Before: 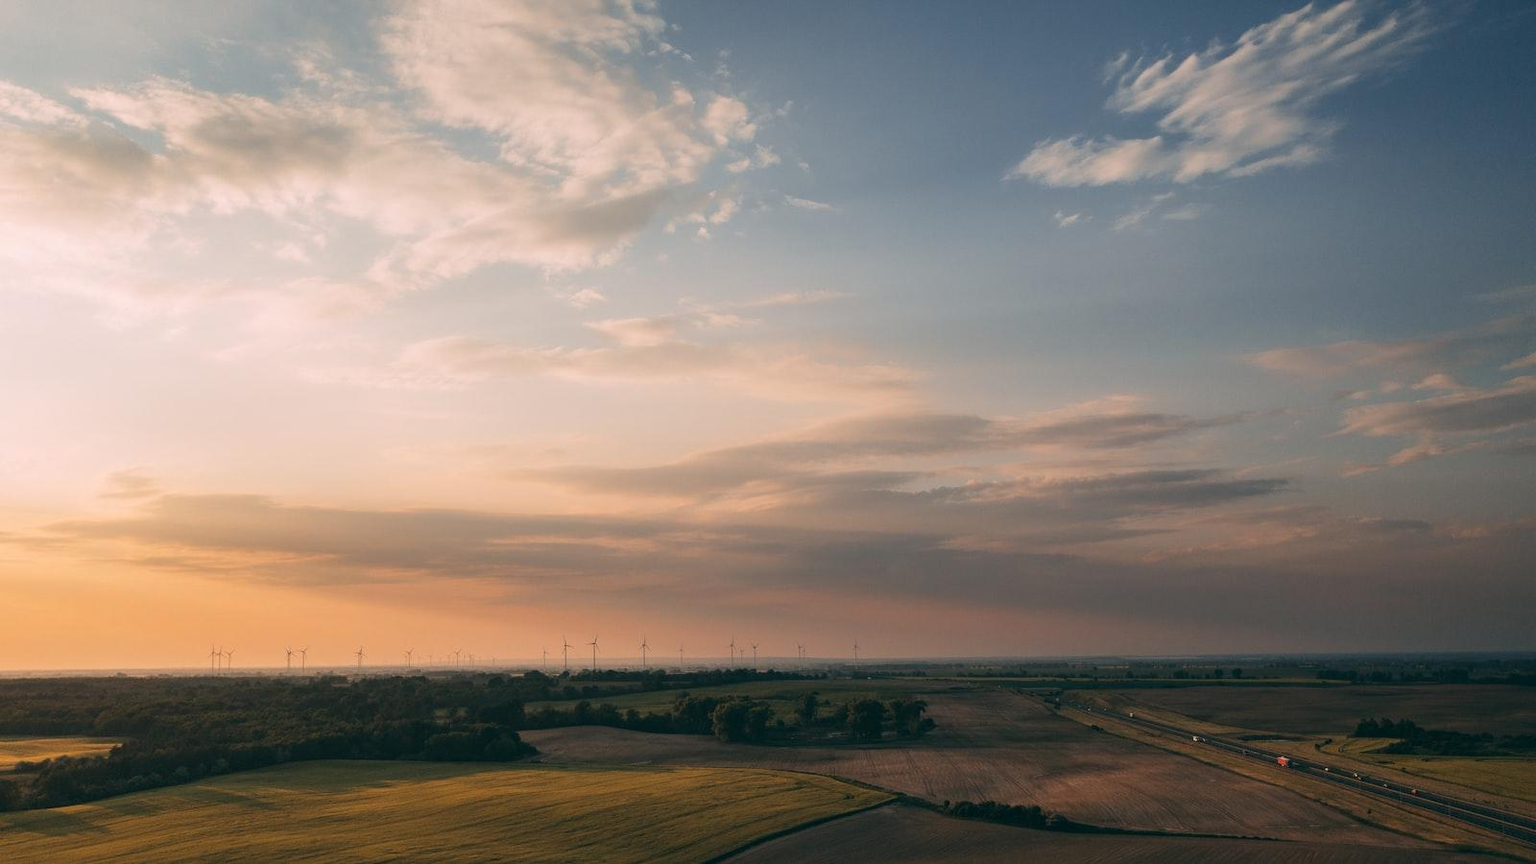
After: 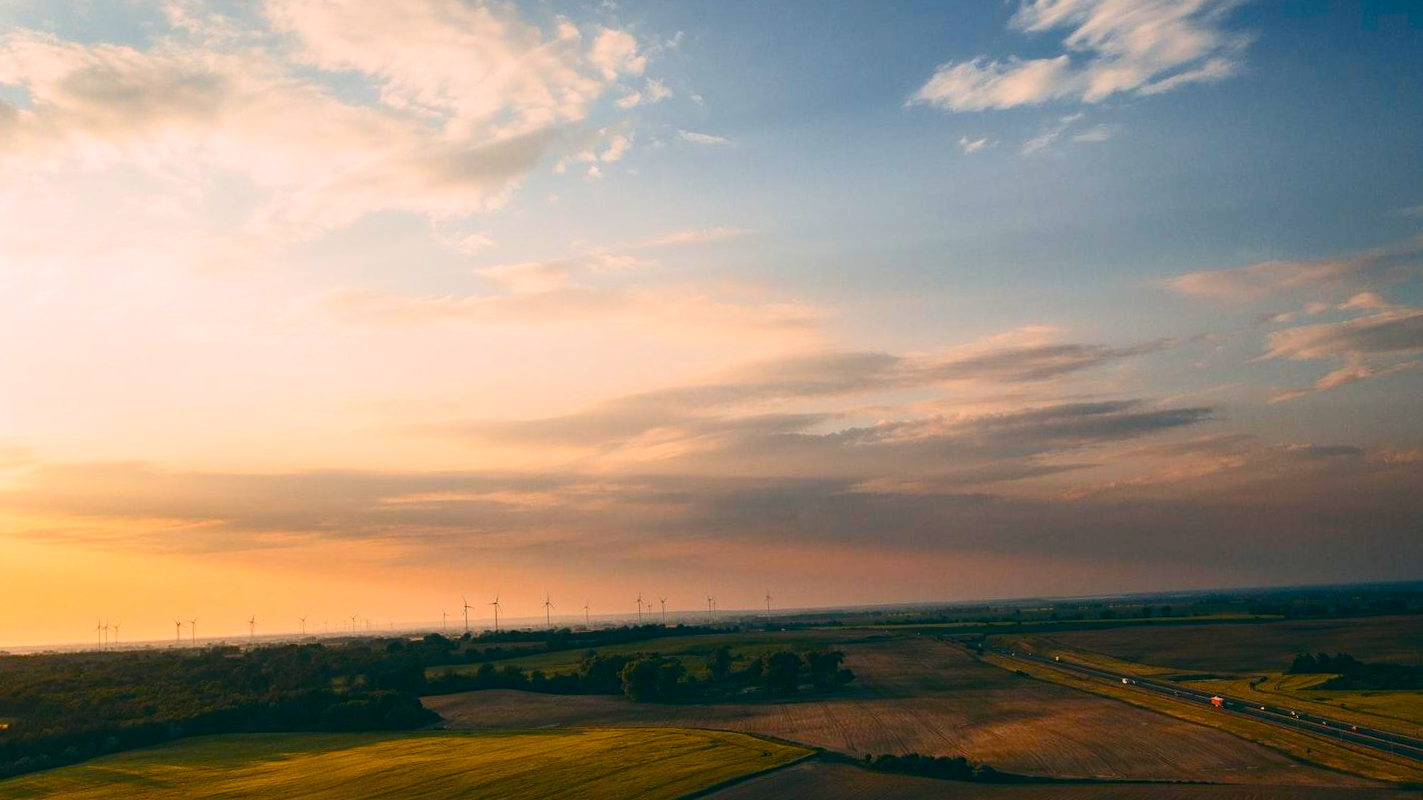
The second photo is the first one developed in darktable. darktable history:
contrast brightness saturation: contrast 0.24, brightness 0.09
crop and rotate: angle 1.96°, left 5.673%, top 5.673%
color balance rgb: perceptual saturation grading › global saturation 20%, perceptual saturation grading › highlights -25%, perceptual saturation grading › shadows 25%, global vibrance 50%
color balance: mode lift, gamma, gain (sRGB)
